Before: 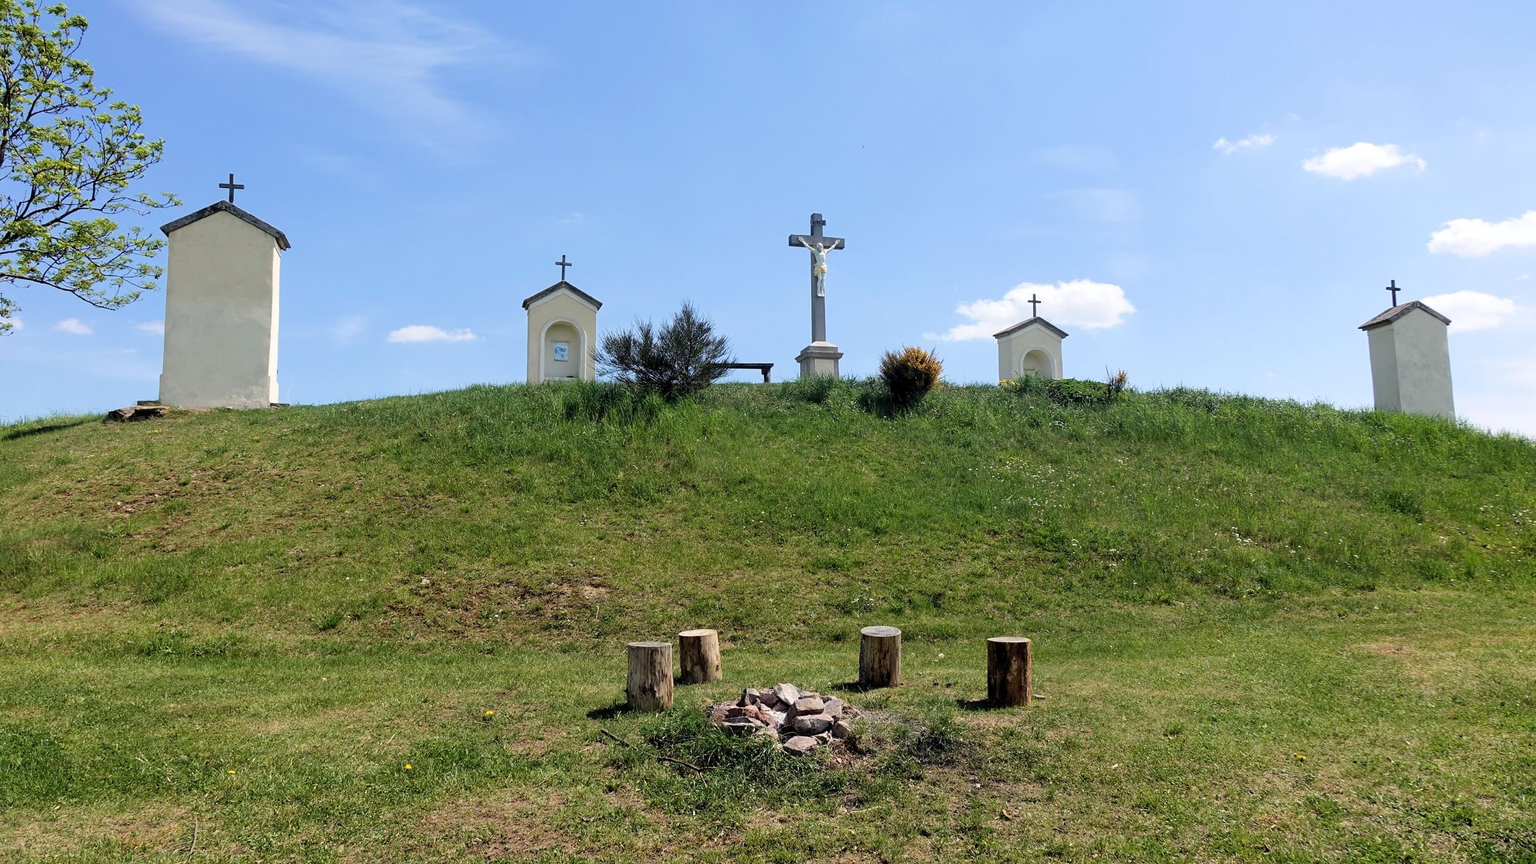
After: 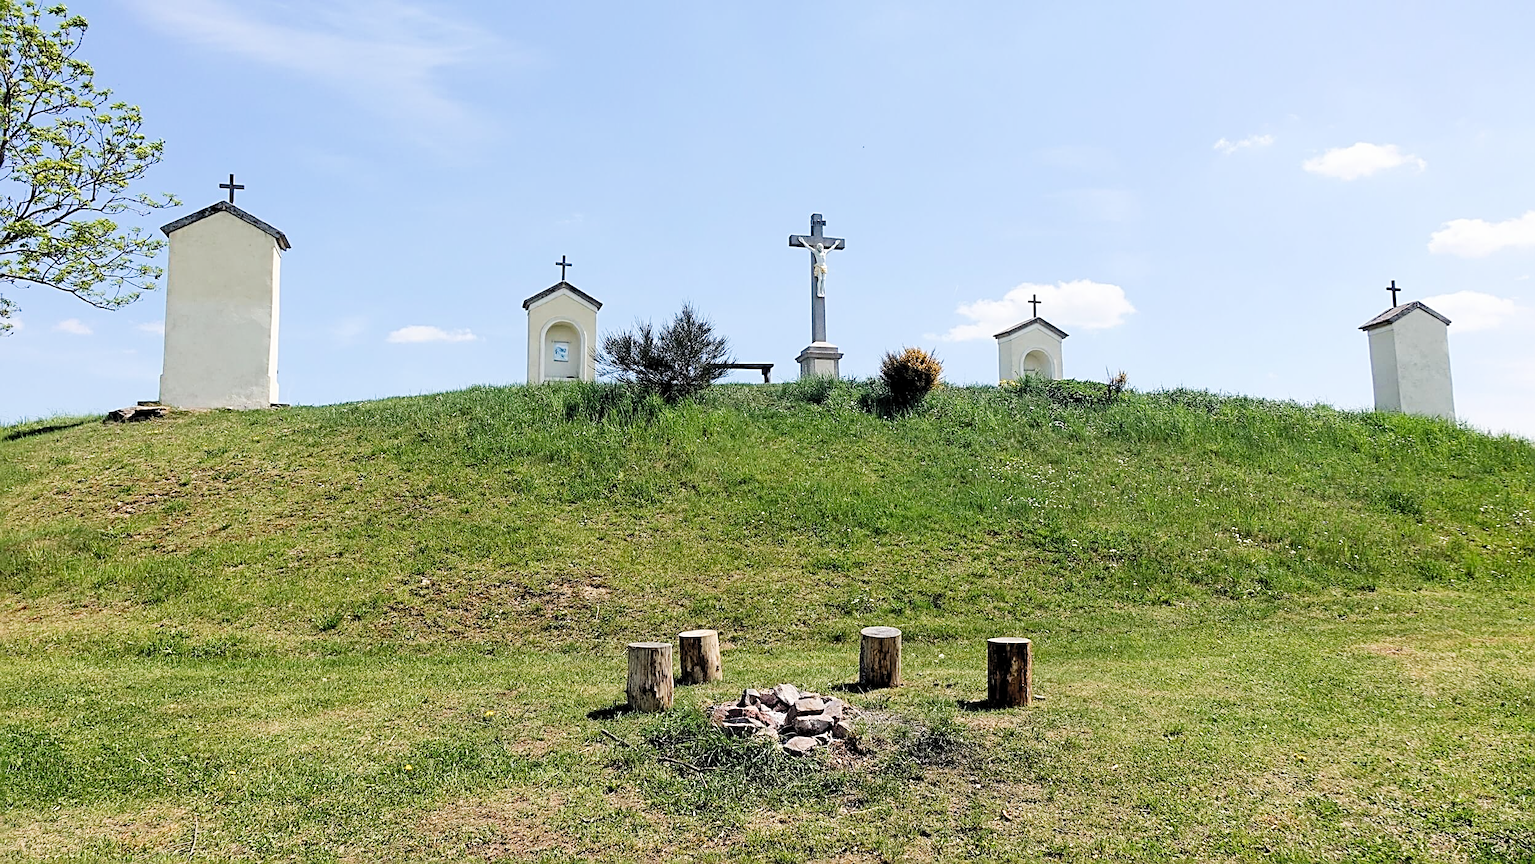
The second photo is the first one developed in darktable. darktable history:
tone curve: curves: ch0 [(0, 0.005) (0.103, 0.097) (0.18, 0.207) (0.384, 0.465) (0.491, 0.585) (0.629, 0.726) (0.84, 0.866) (1, 0.947)]; ch1 [(0, 0) (0.172, 0.123) (0.324, 0.253) (0.396, 0.388) (0.478, 0.461) (0.499, 0.497) (0.532, 0.515) (0.57, 0.584) (0.635, 0.675) (0.805, 0.892) (1, 1)]; ch2 [(0, 0) (0.411, 0.424) (0.496, 0.501) (0.515, 0.507) (0.553, 0.562) (0.604, 0.642) (0.708, 0.768) (0.839, 0.916) (1, 1)], preserve colors none
contrast brightness saturation: contrast -0.106
levels: levels [0.062, 0.494, 0.925]
sharpen: radius 2.826, amount 0.721
